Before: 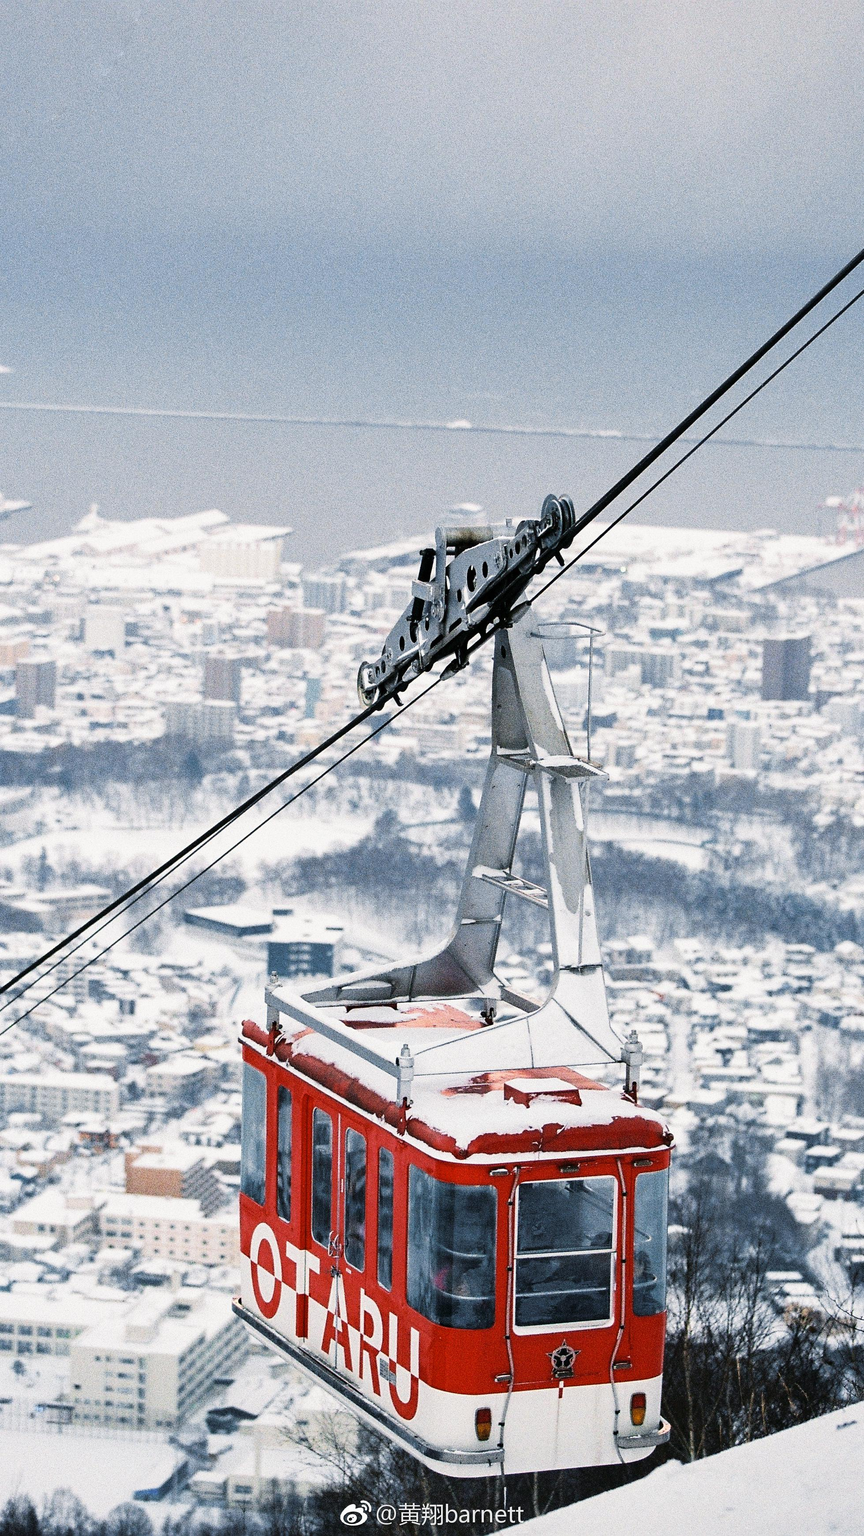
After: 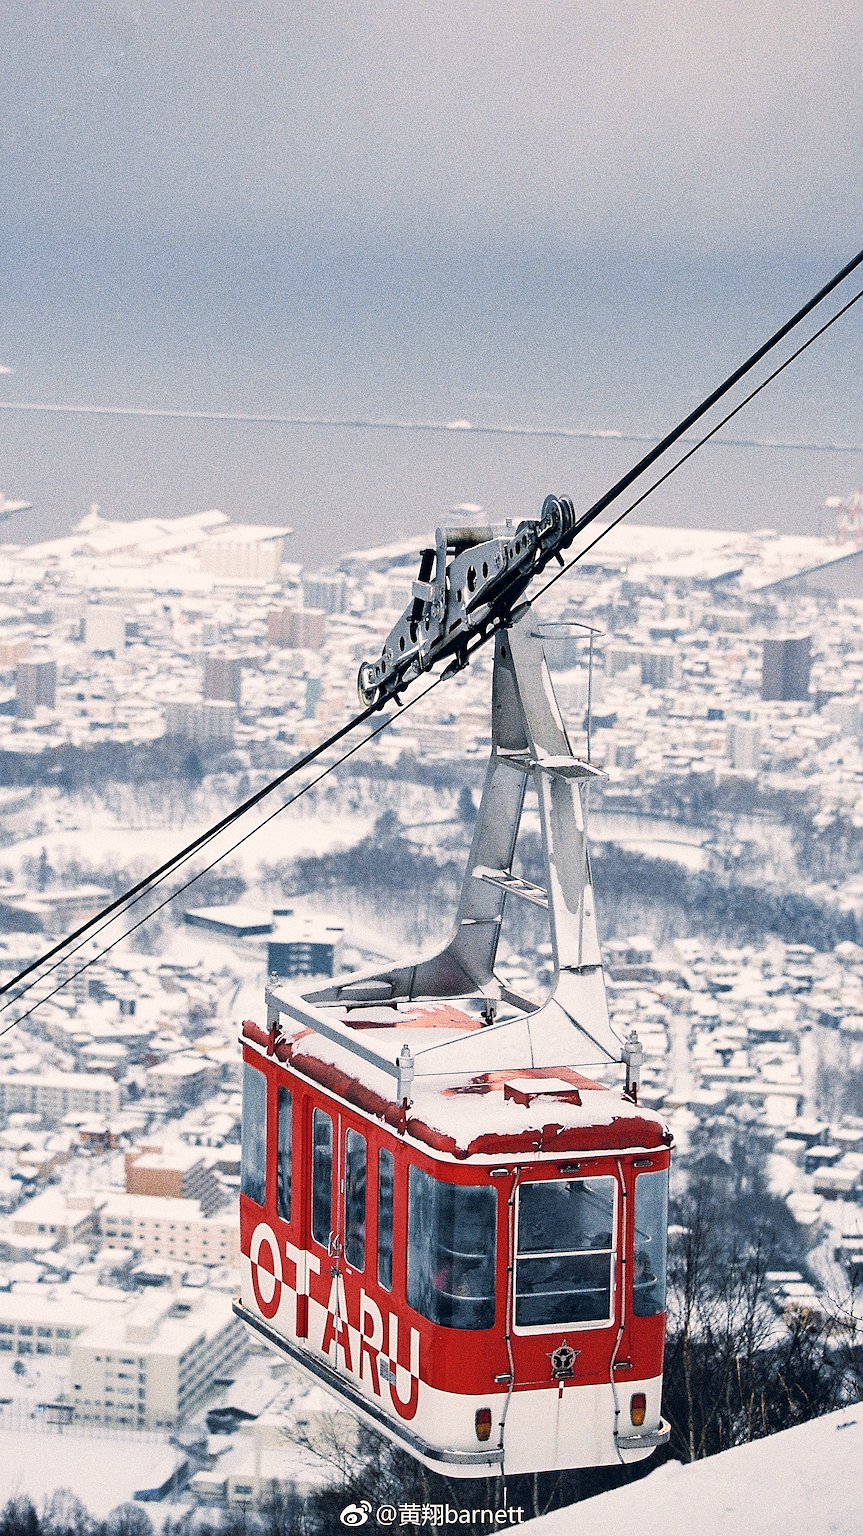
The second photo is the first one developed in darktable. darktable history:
color balance rgb: shadows lift › hue 87.51°, highlights gain › chroma 1.62%, highlights gain › hue 55.1°, global offset › chroma 0.1%, global offset › hue 253.66°, linear chroma grading › global chroma 0.5%
sharpen: on, module defaults
